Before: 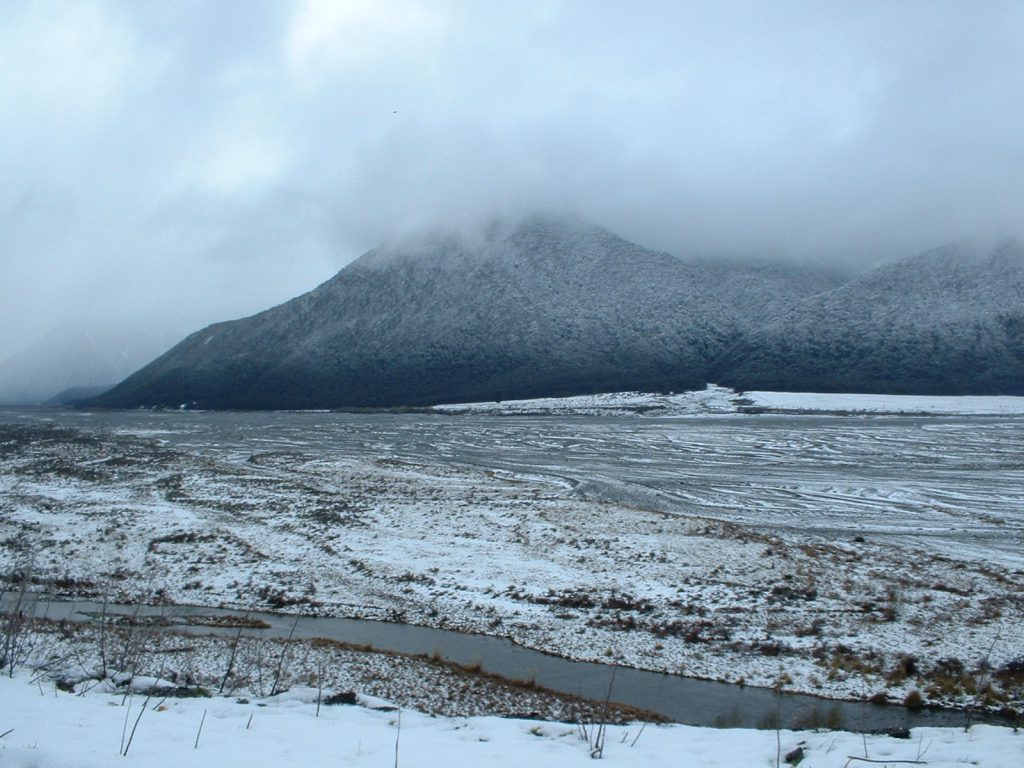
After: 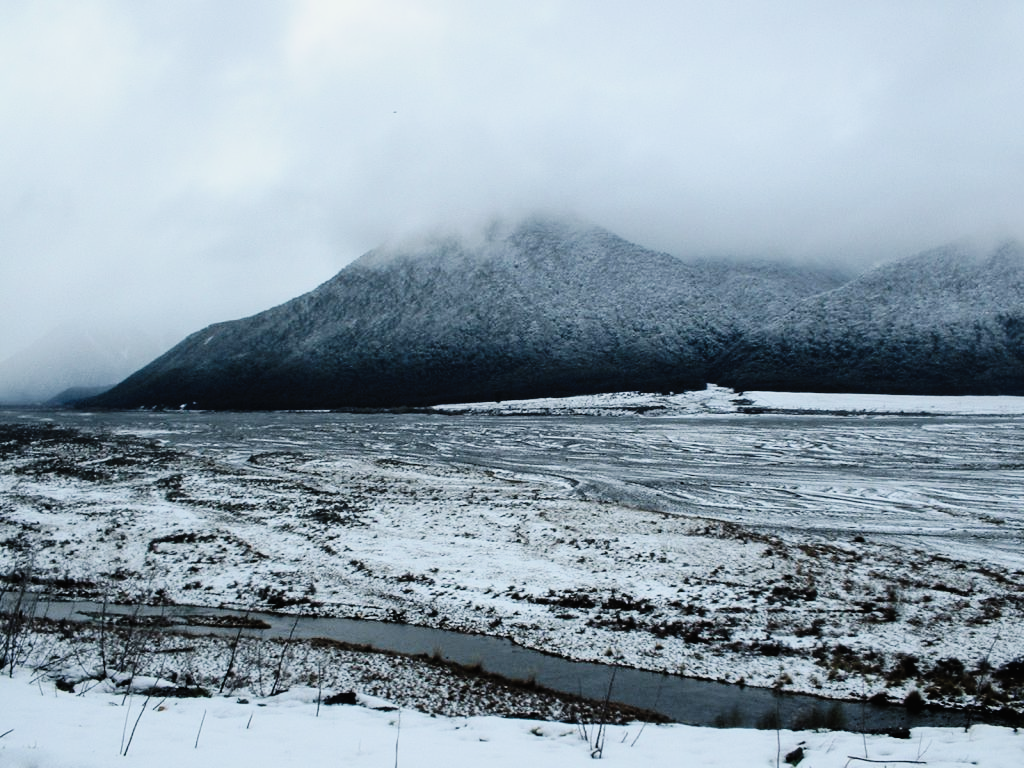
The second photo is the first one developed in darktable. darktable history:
tone curve: curves: ch0 [(0, 0) (0.003, 0.006) (0.011, 0.007) (0.025, 0.009) (0.044, 0.012) (0.069, 0.021) (0.1, 0.036) (0.136, 0.056) (0.177, 0.105) (0.224, 0.165) (0.277, 0.251) (0.335, 0.344) (0.399, 0.439) (0.468, 0.532) (0.543, 0.628) (0.623, 0.718) (0.709, 0.797) (0.801, 0.874) (0.898, 0.943) (1, 1)], preserve colors none
tone equalizer: on, module defaults
filmic rgb: black relative exposure -5.42 EV, white relative exposure 2.85 EV, dynamic range scaling -37.73%, hardness 4, contrast 1.605, highlights saturation mix -0.93%
exposure: black level correction -0.036, exposure -0.497 EV, compensate highlight preservation false
